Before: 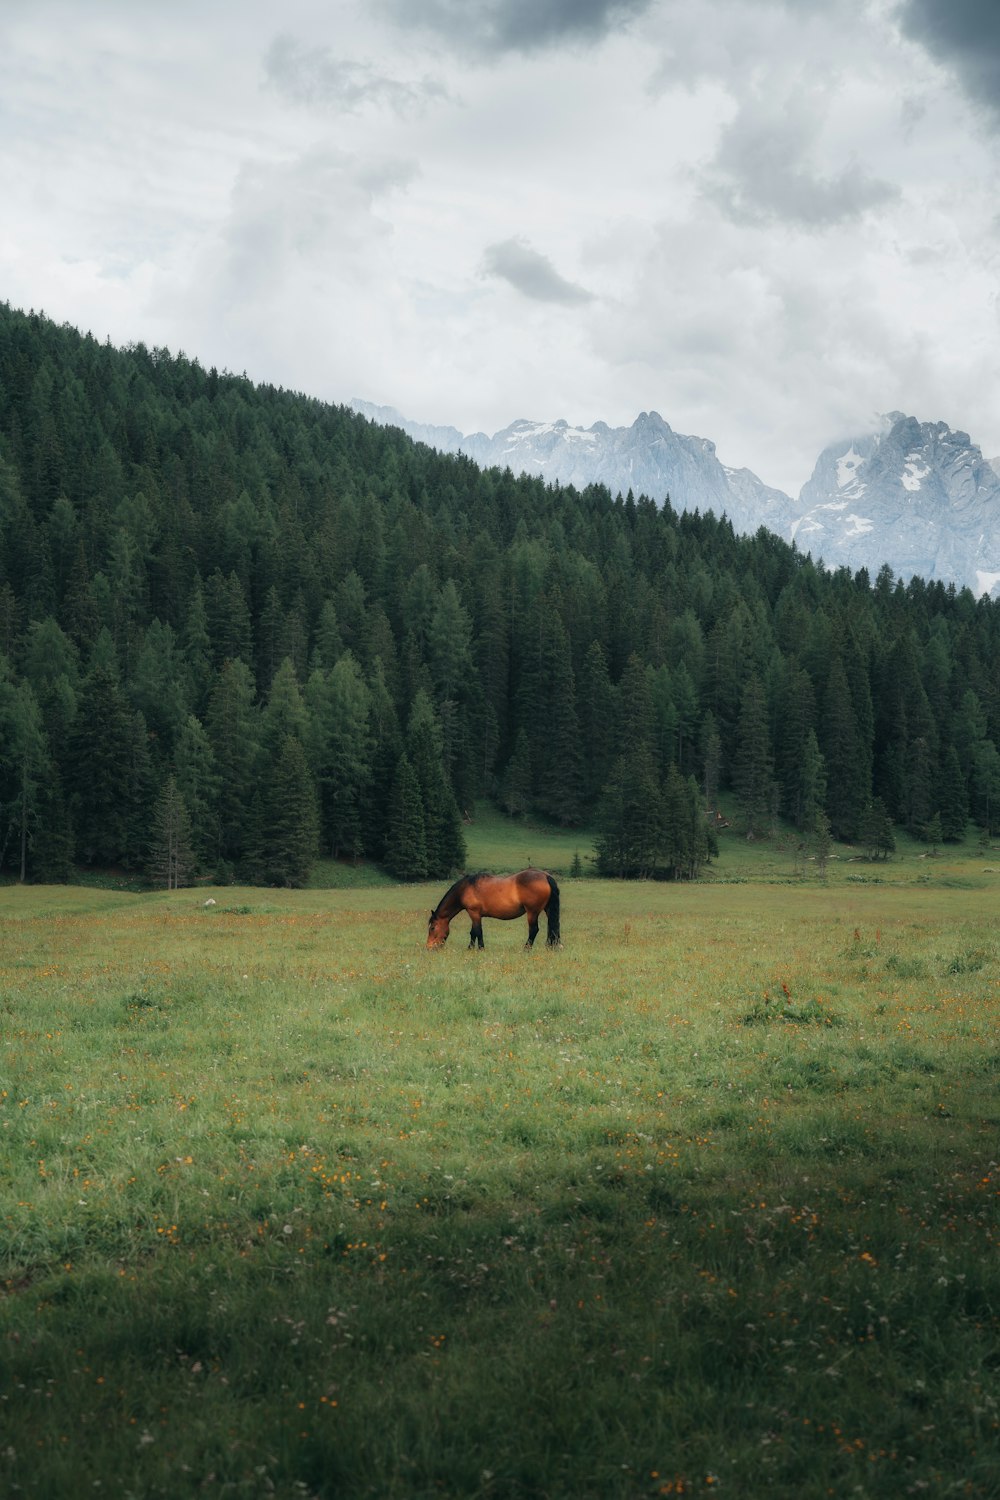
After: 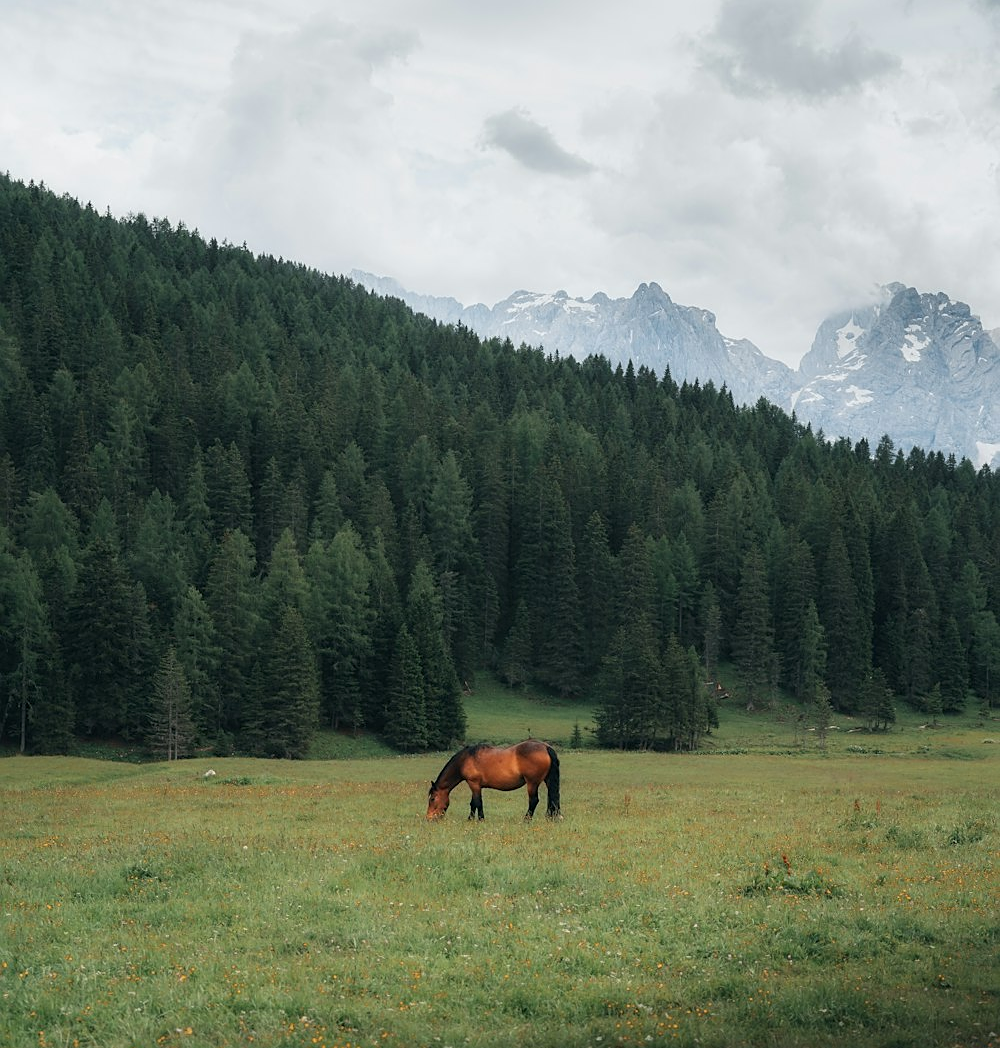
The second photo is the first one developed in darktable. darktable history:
crop and rotate: top 8.639%, bottom 21.471%
sharpen: on, module defaults
